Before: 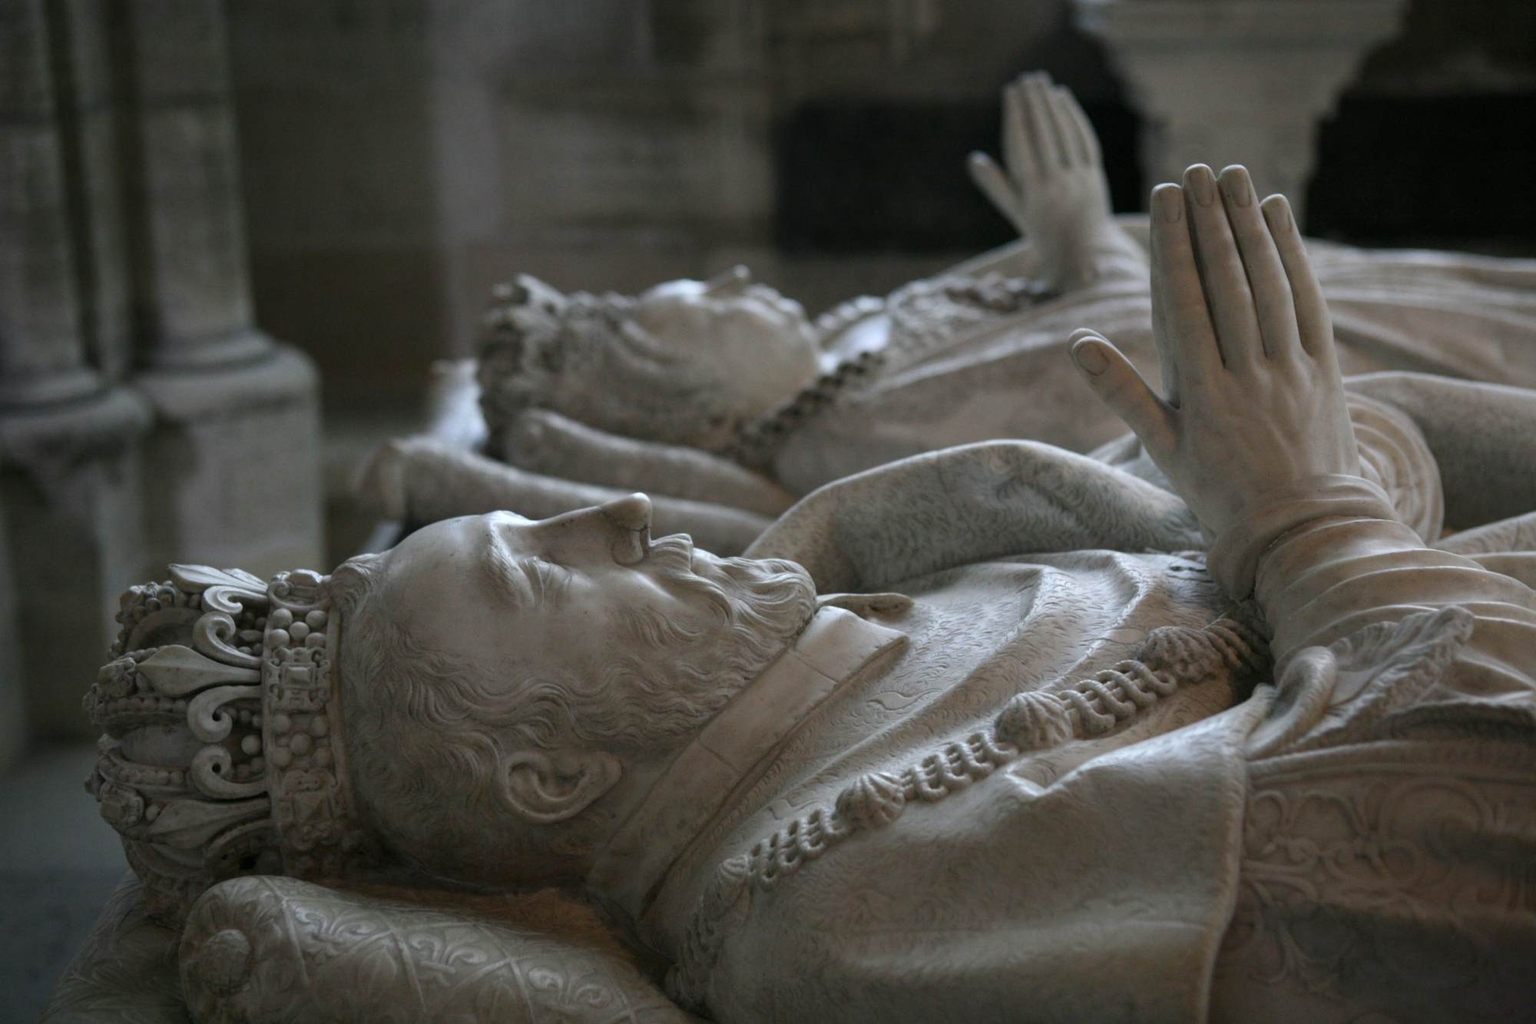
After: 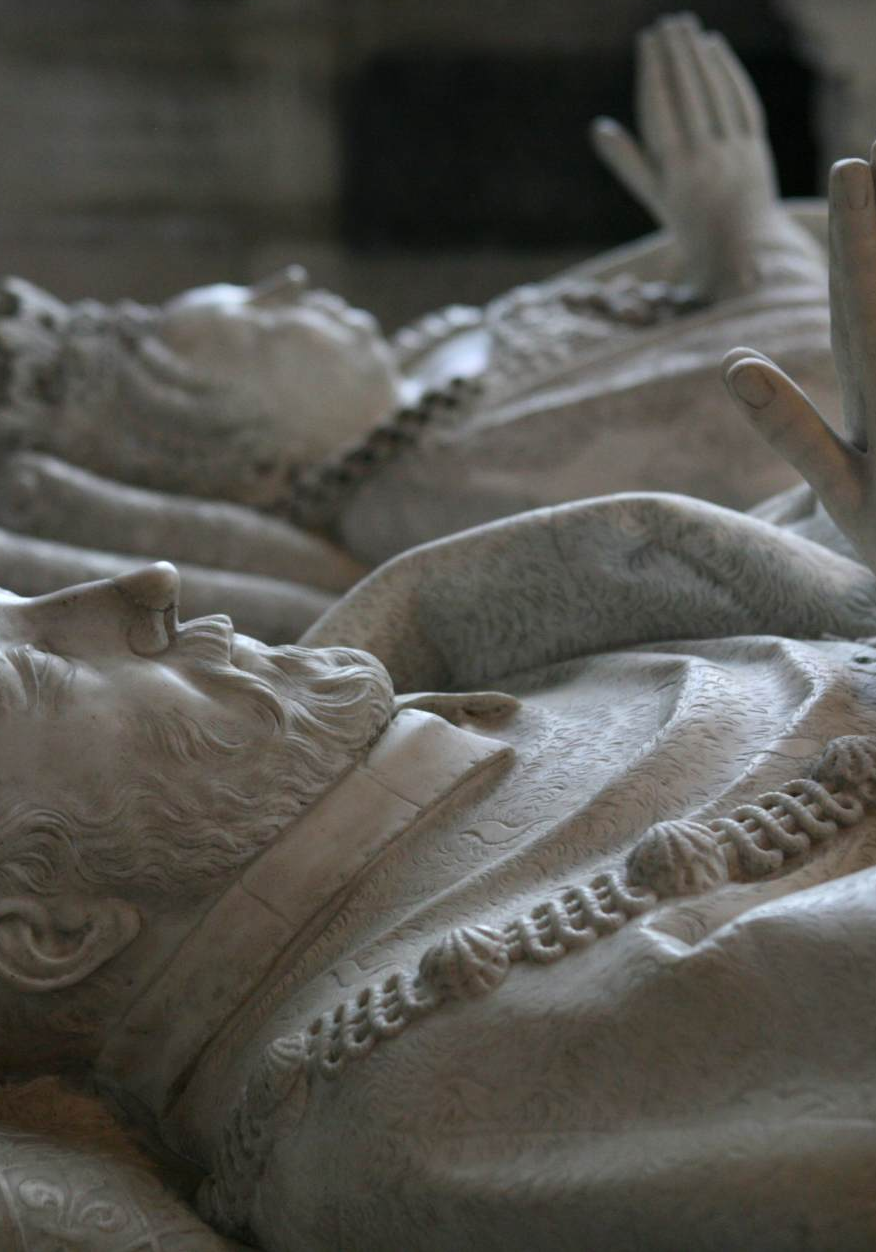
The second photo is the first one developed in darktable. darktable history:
crop: left 33.454%, top 6.06%, right 22.714%
